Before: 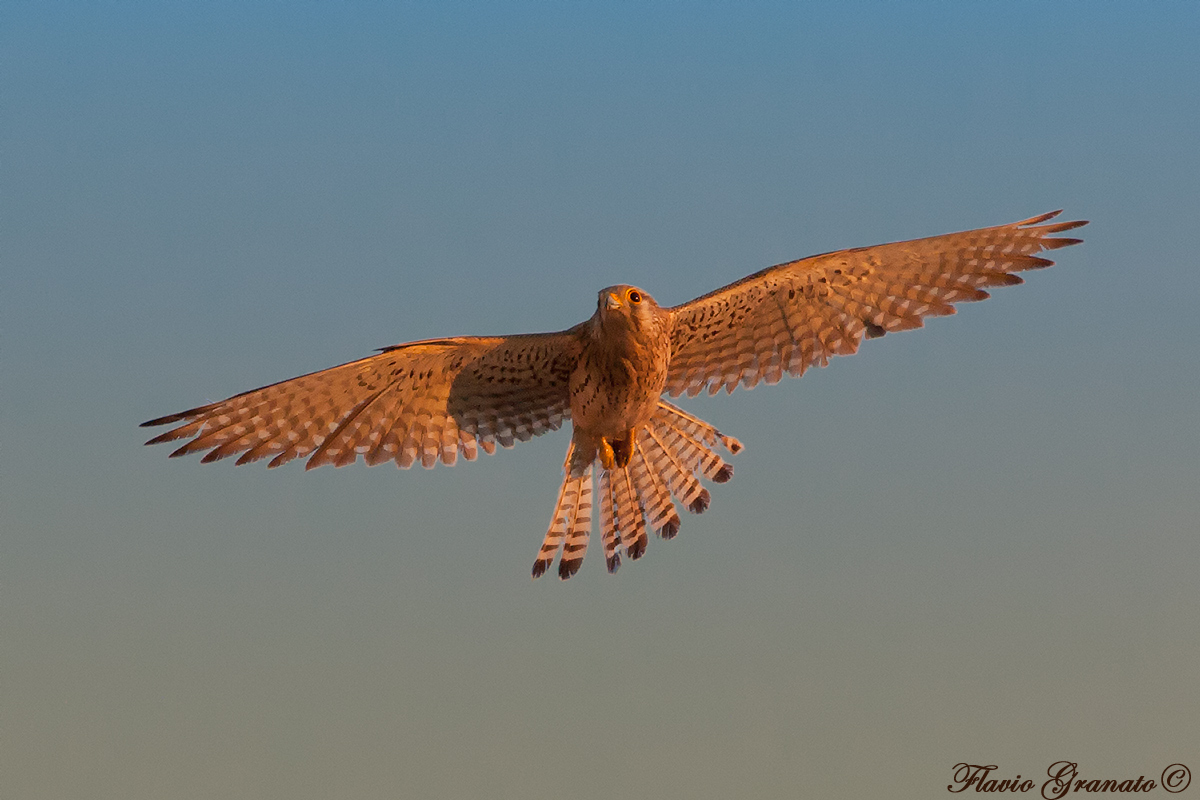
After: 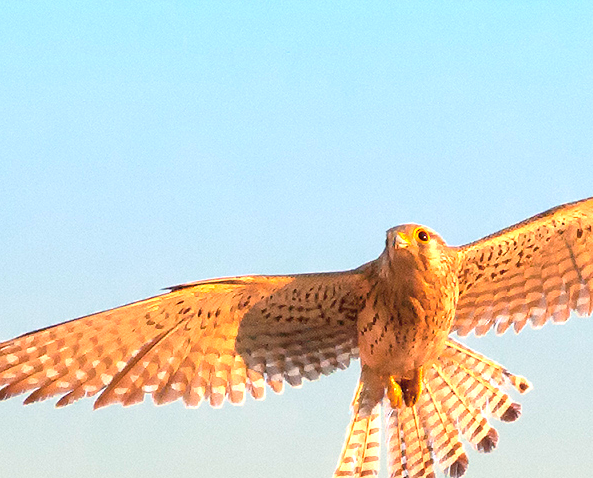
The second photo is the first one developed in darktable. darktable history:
exposure: black level correction 0, exposure 1.882 EV, compensate exposure bias true, compensate highlight preservation false
crop: left 17.732%, top 7.666%, right 32.789%, bottom 32.578%
